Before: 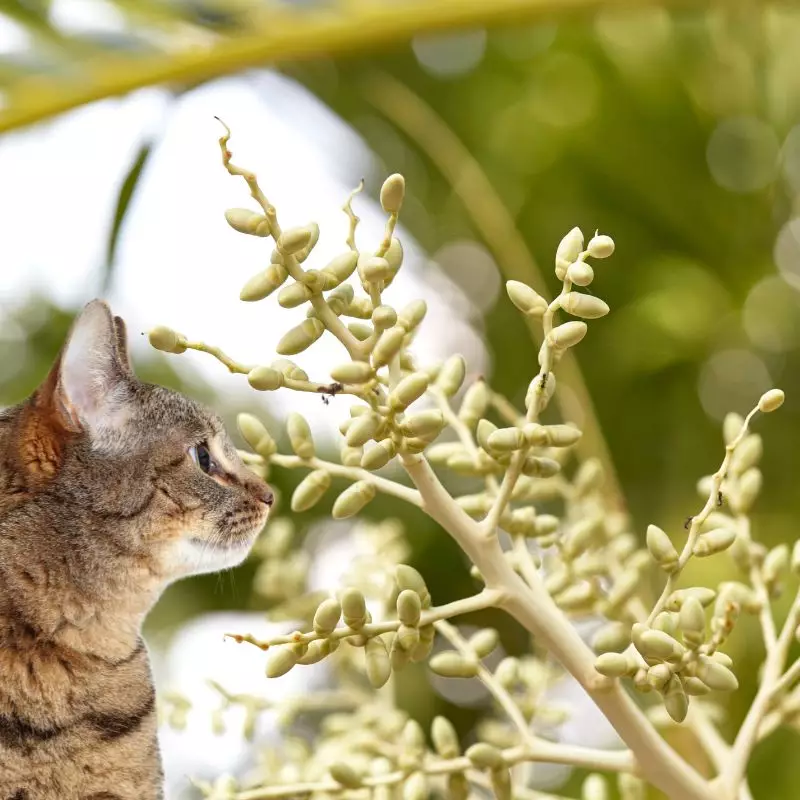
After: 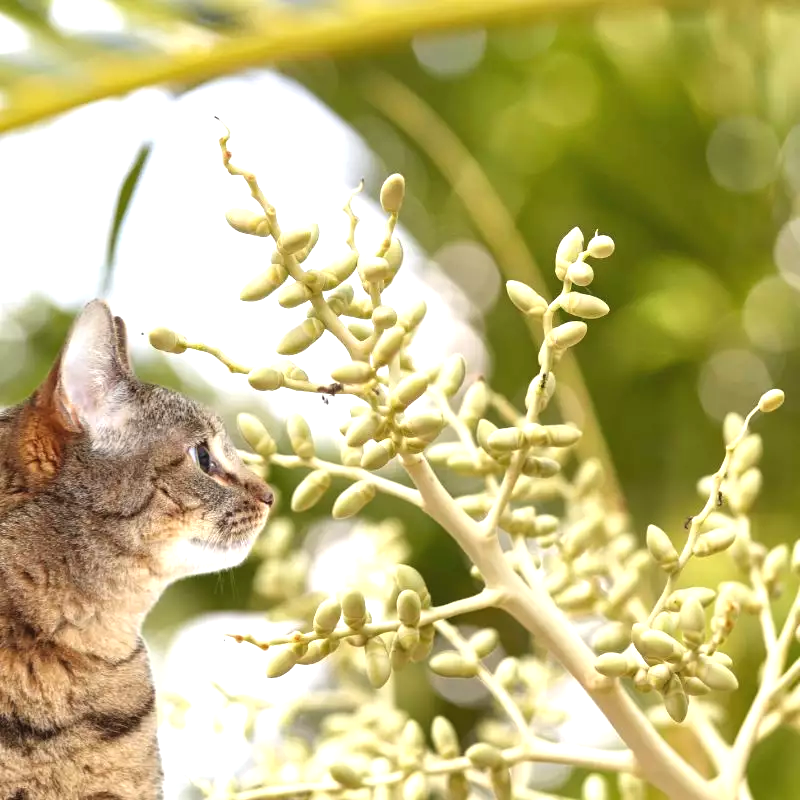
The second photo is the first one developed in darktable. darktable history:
exposure: black level correction -0.002, exposure 0.542 EV, compensate highlight preservation false
